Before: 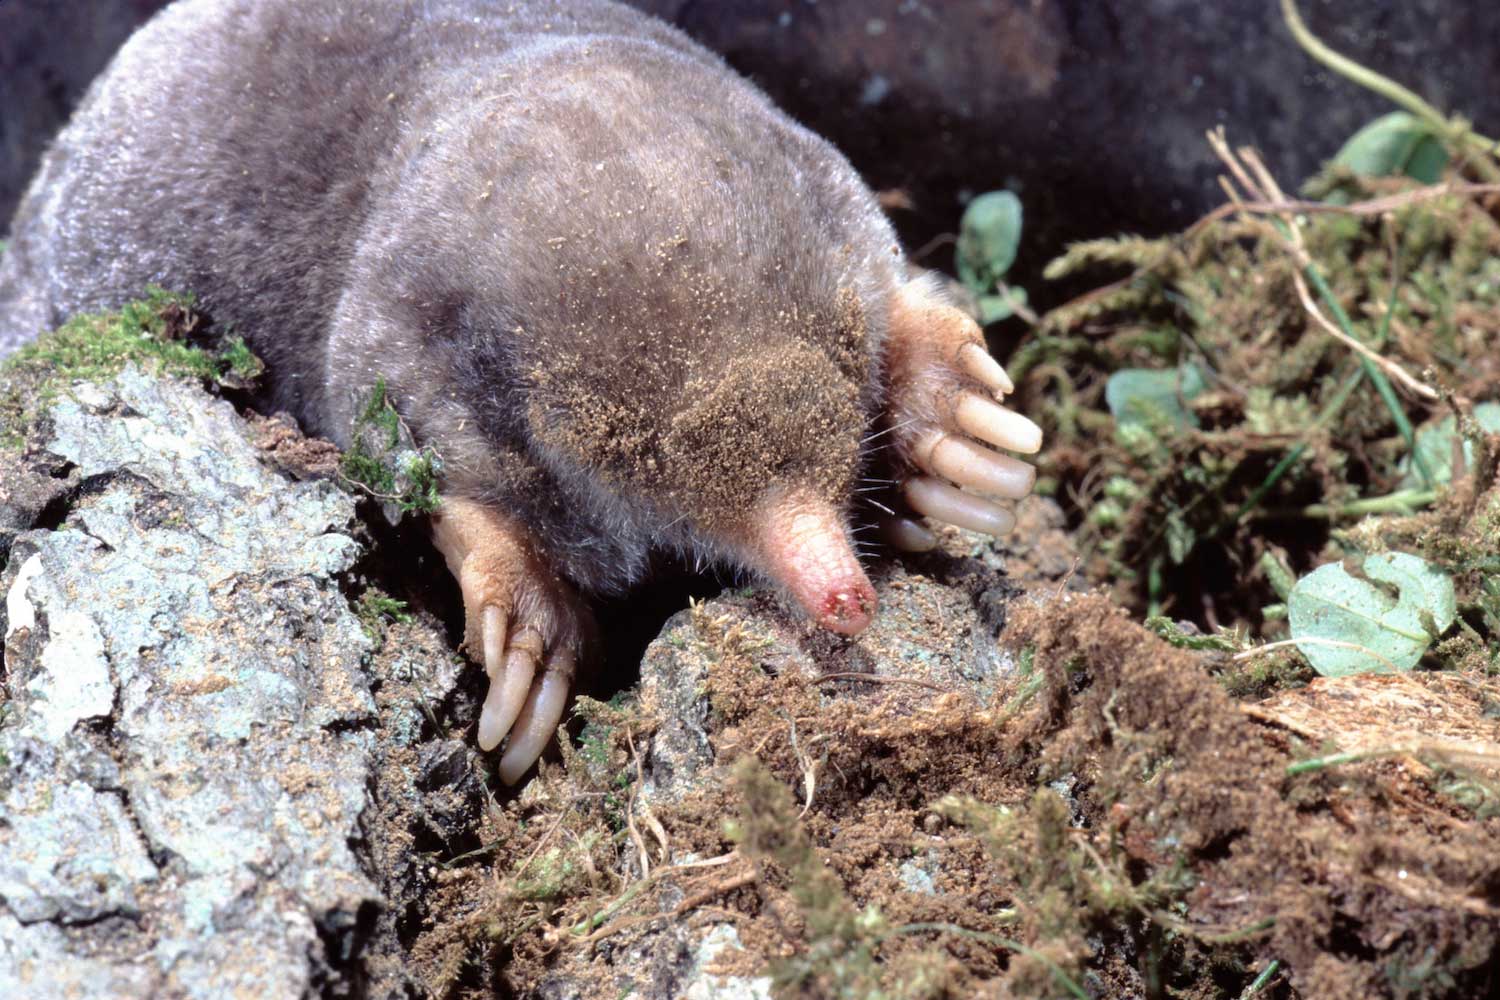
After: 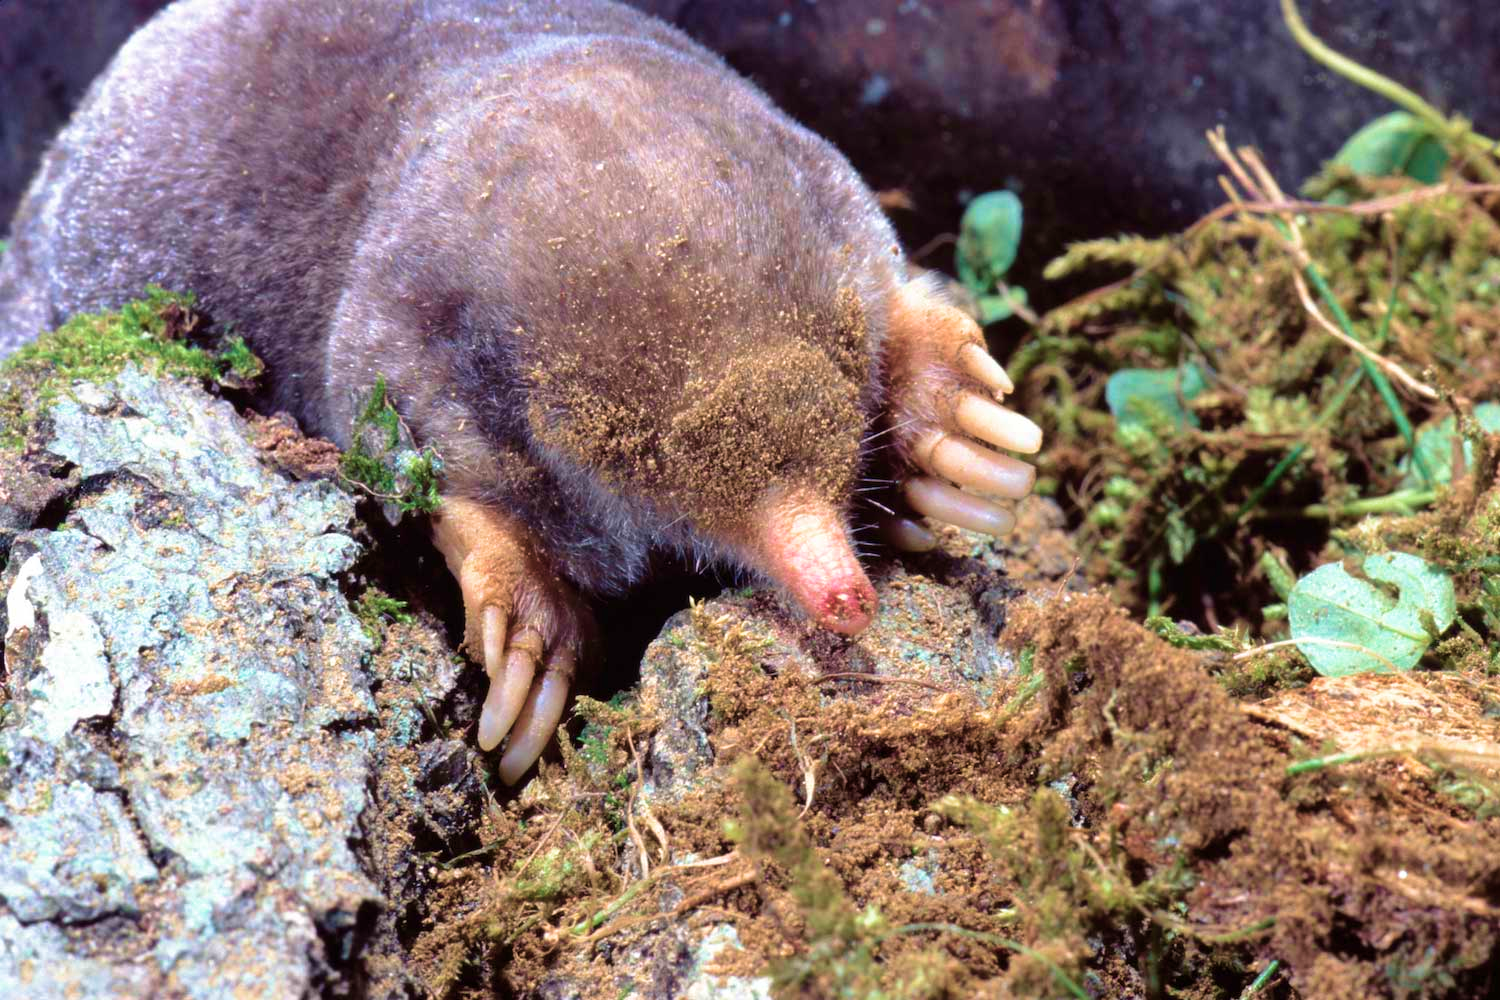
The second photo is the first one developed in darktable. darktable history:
shadows and highlights: shadows 37.12, highlights -27.37, highlights color adjustment 79.16%, soften with gaussian
velvia: strength 75%
